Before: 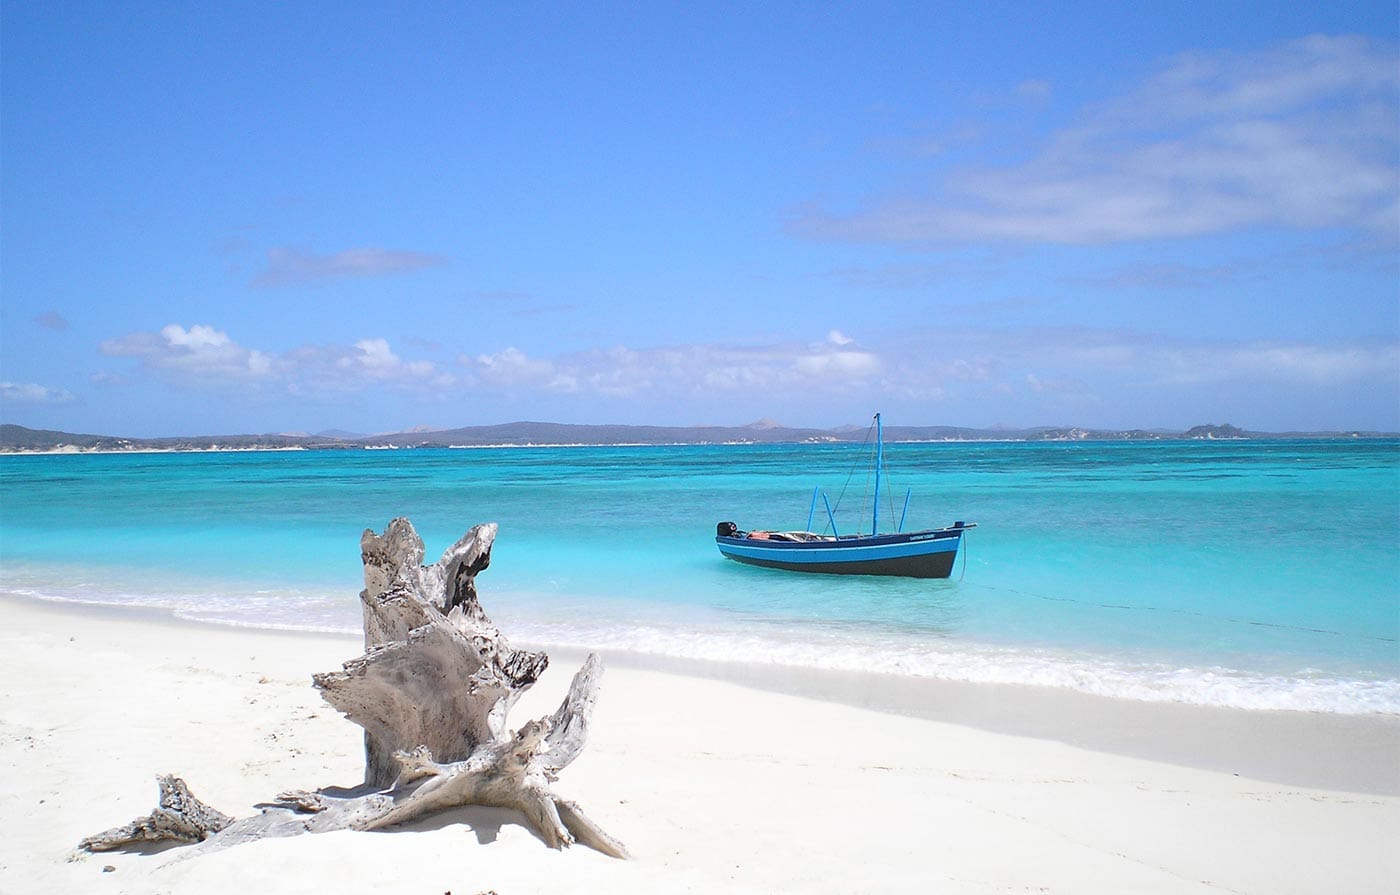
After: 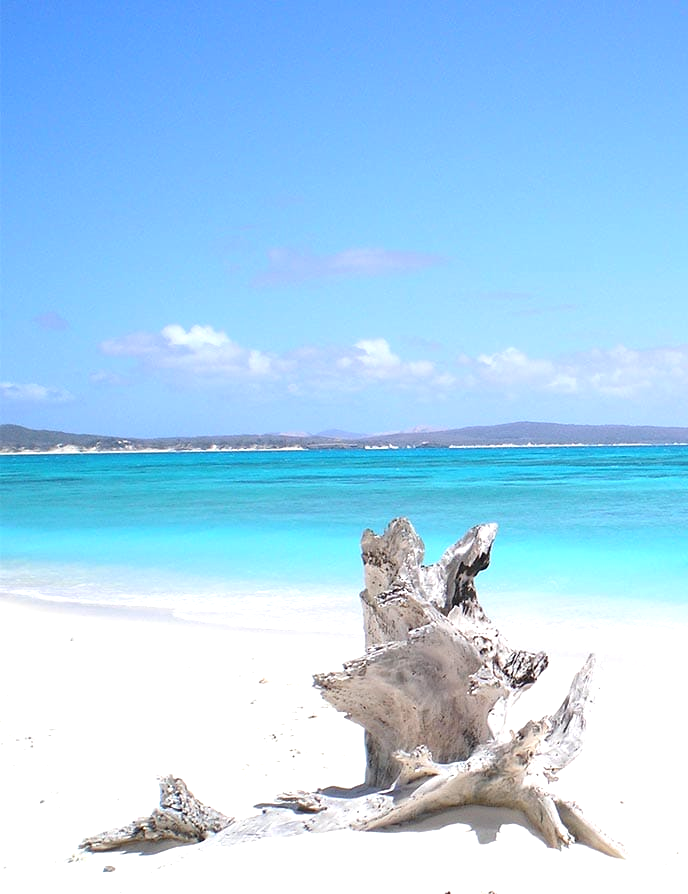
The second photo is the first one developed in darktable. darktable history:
levels: levels [0, 0.498, 1]
crop and rotate: left 0%, top 0%, right 50.845%
exposure: exposure 0.507 EV, compensate highlight preservation false
